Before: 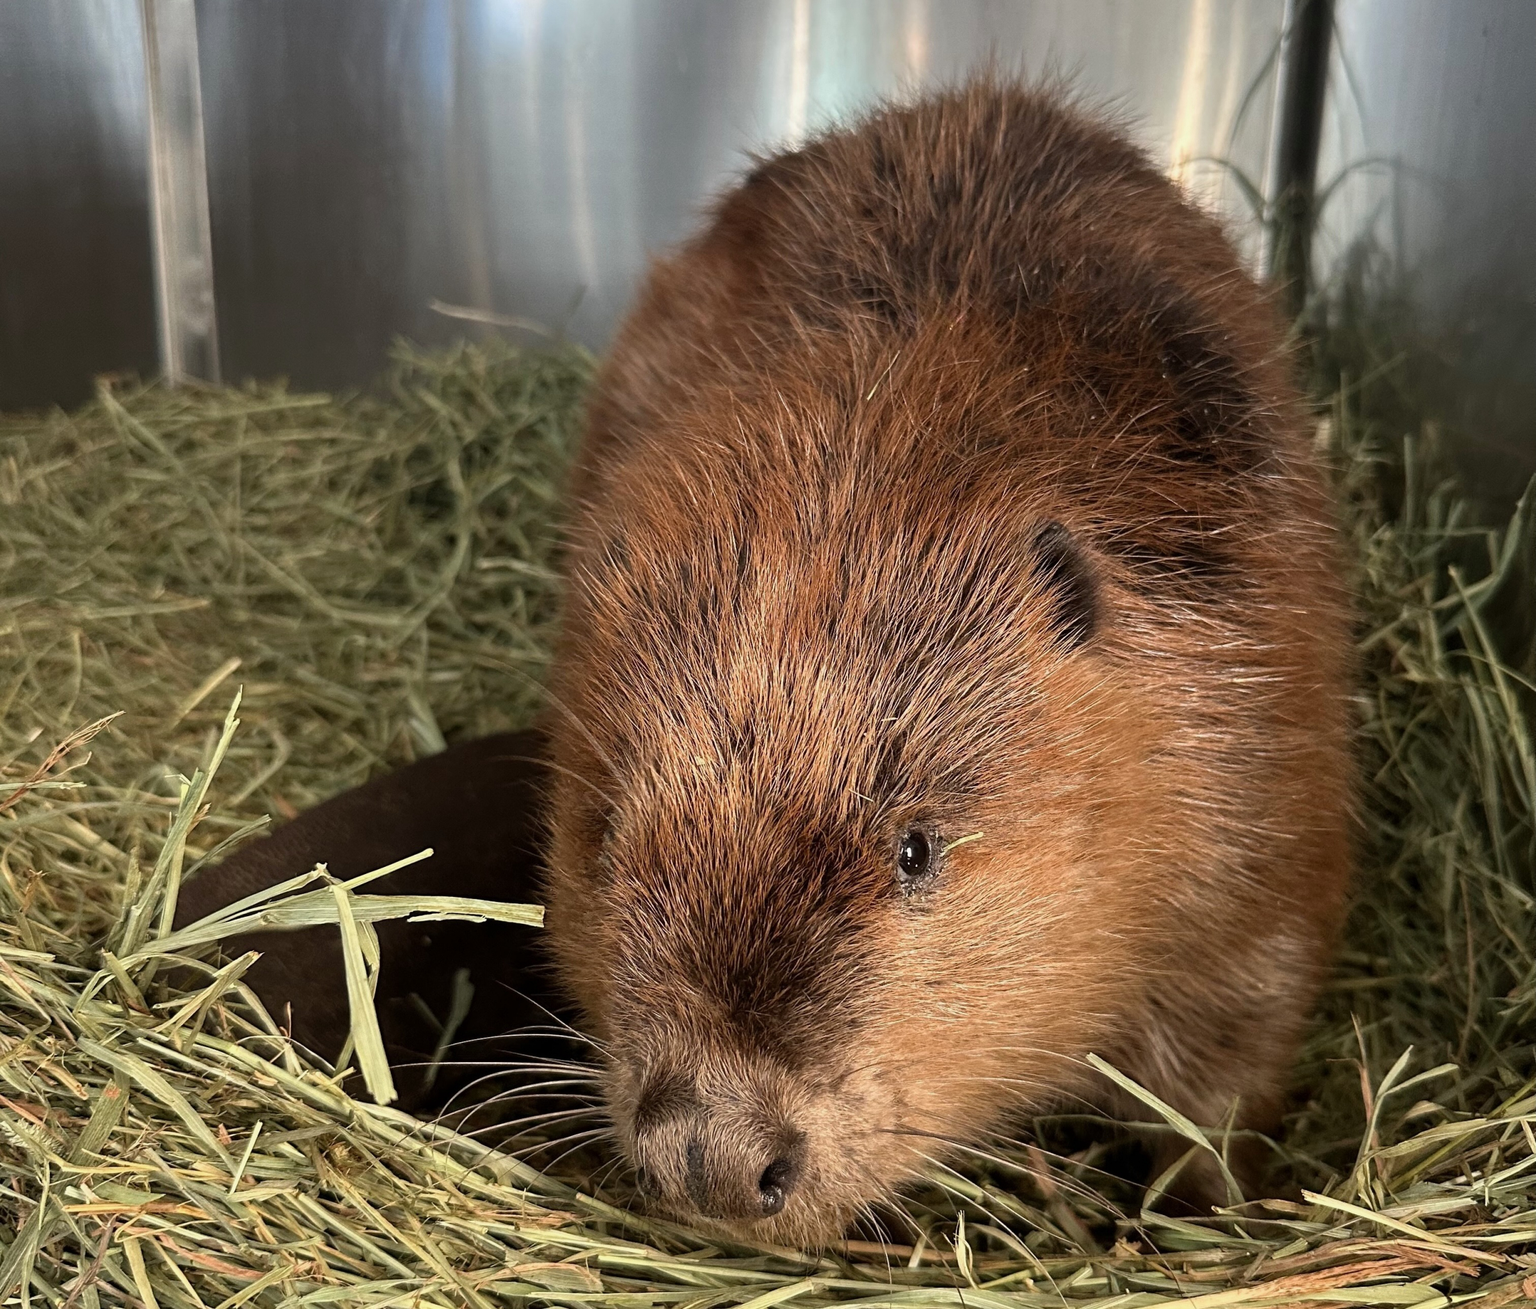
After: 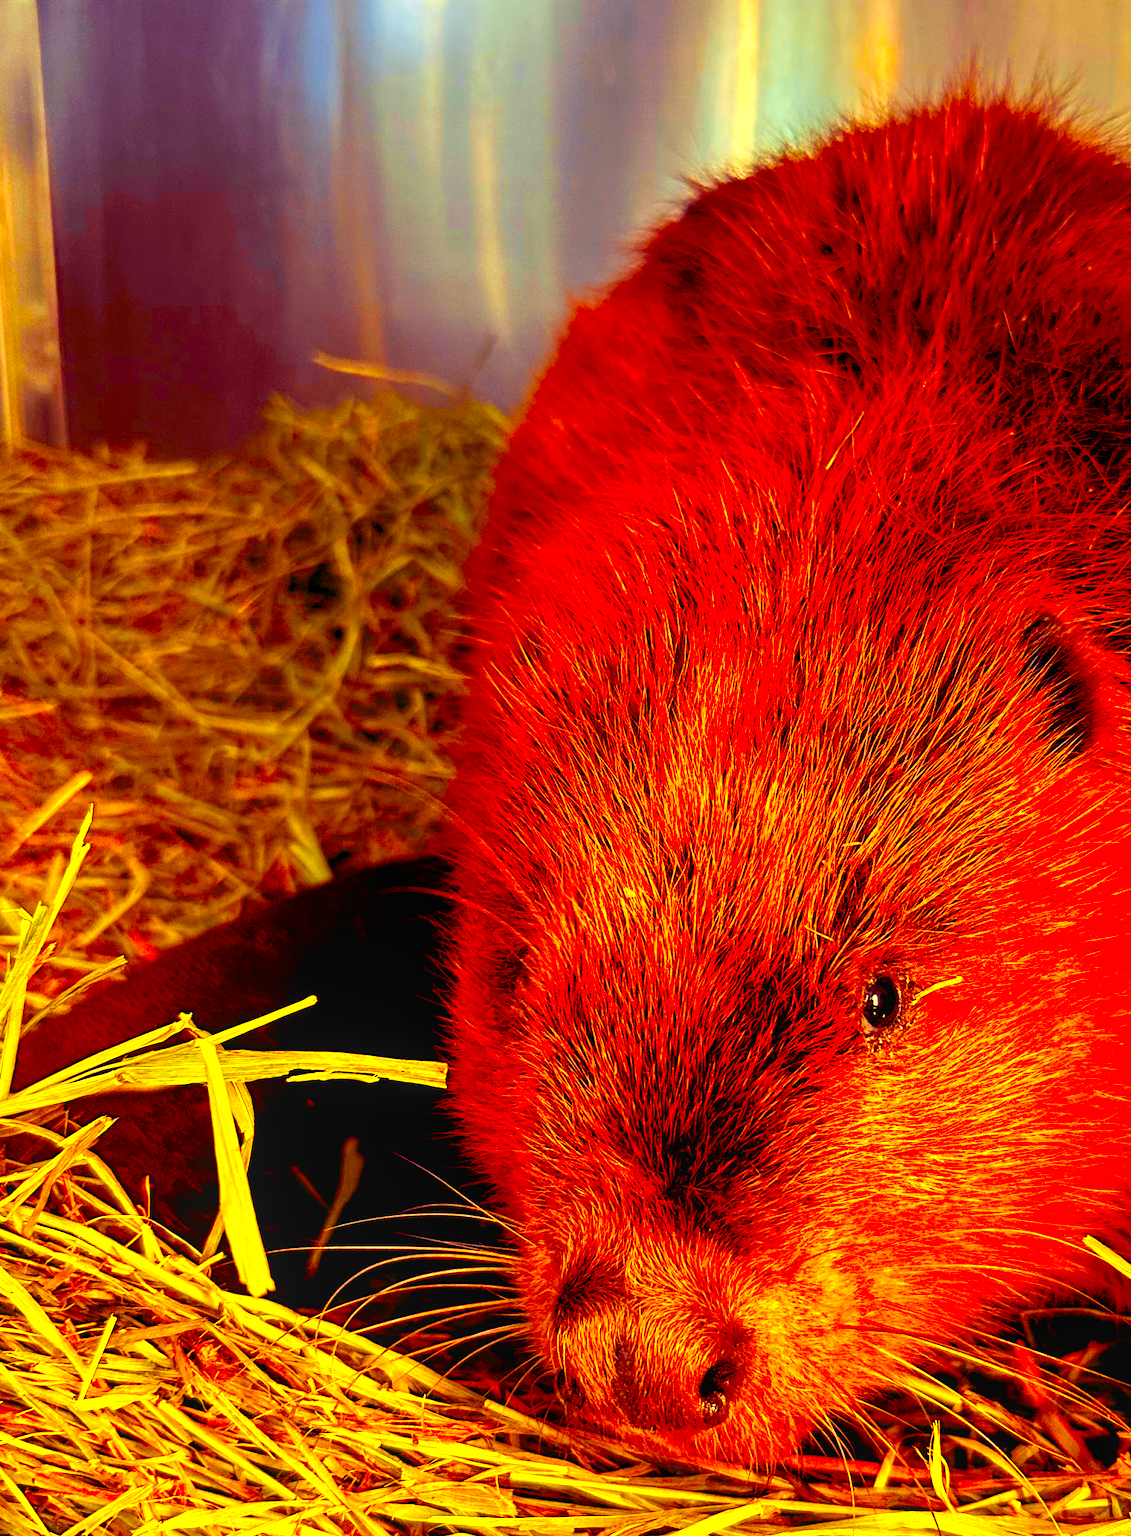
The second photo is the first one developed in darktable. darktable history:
color balance rgb: shadows lift › luminance -21.66%, shadows lift › chroma 8.98%, shadows lift › hue 283.37°, power › chroma 1.05%, power › hue 25.59°, highlights gain › luminance 6.08%, highlights gain › chroma 2.55%, highlights gain › hue 90°, global offset › luminance -0.87%, perceptual saturation grading › global saturation 25%, perceptual saturation grading › highlights -28.39%, perceptual saturation grading › shadows 33.98%
graduated density: rotation 5.63°, offset 76.9
local contrast: detail 110%
crop: left 10.644%, right 26.528%
exposure: black level correction 0, exposure 0.6 EV, compensate highlight preservation false
color zones: curves: ch0 [(0, 0.511) (0.143, 0.531) (0.286, 0.56) (0.429, 0.5) (0.571, 0.5) (0.714, 0.5) (0.857, 0.5) (1, 0.5)]; ch1 [(0, 0.525) (0.143, 0.705) (0.286, 0.715) (0.429, 0.35) (0.571, 0.35) (0.714, 0.35) (0.857, 0.4) (1, 0.4)]; ch2 [(0, 0.572) (0.143, 0.512) (0.286, 0.473) (0.429, 0.45) (0.571, 0.5) (0.714, 0.5) (0.857, 0.518) (1, 0.518)]
color correction: saturation 3
